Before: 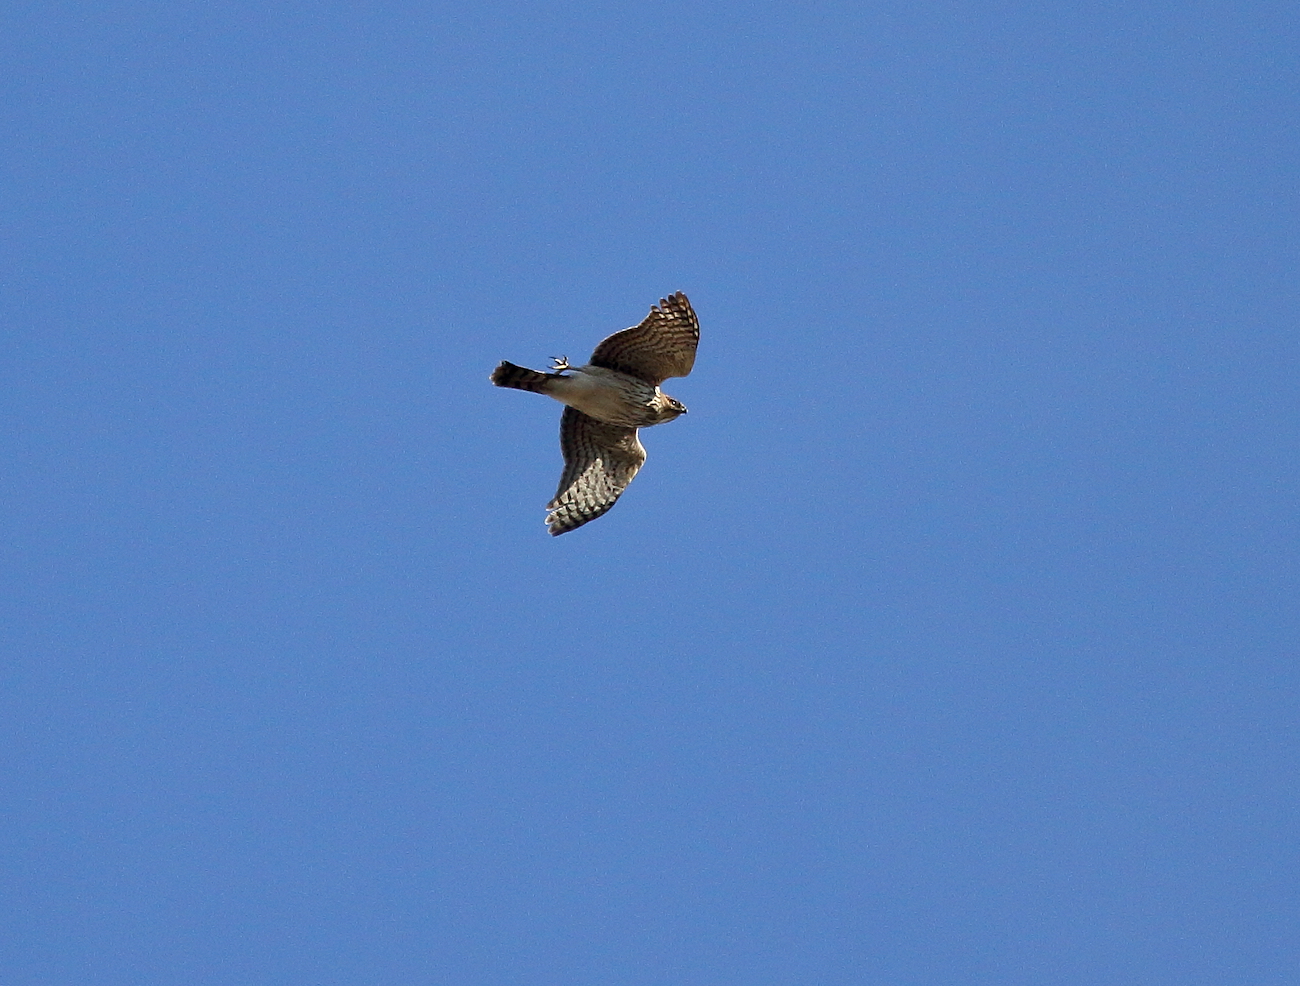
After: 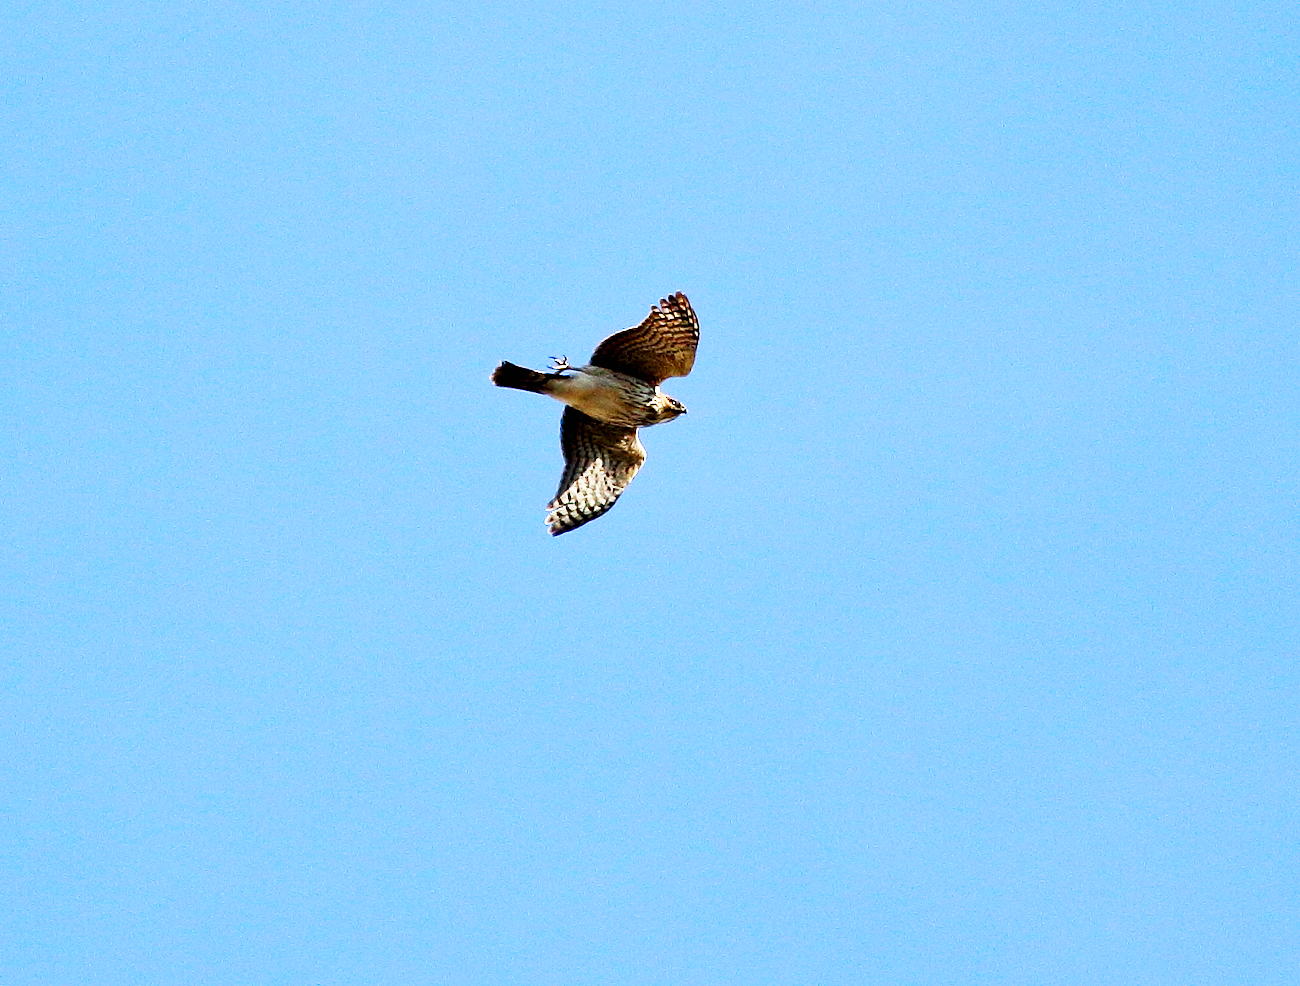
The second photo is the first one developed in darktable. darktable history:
contrast brightness saturation: contrast 0.04, saturation 0.16
exposure: black level correction 0.009, exposure 0.119 EV, compensate highlight preservation false
base curve: curves: ch0 [(0, 0) (0.007, 0.004) (0.027, 0.03) (0.046, 0.07) (0.207, 0.54) (0.442, 0.872) (0.673, 0.972) (1, 1)], preserve colors none
